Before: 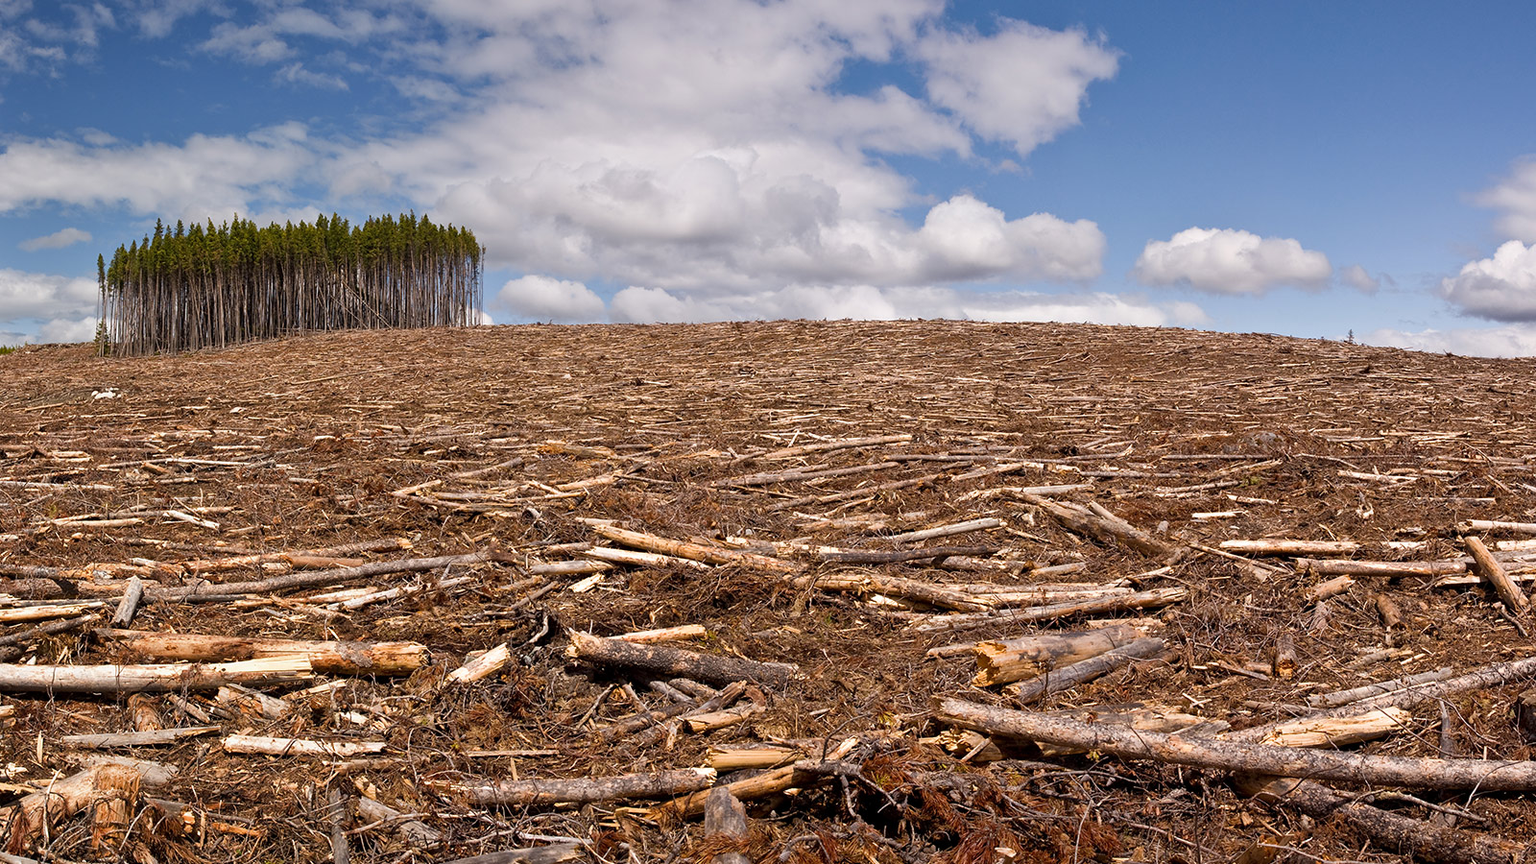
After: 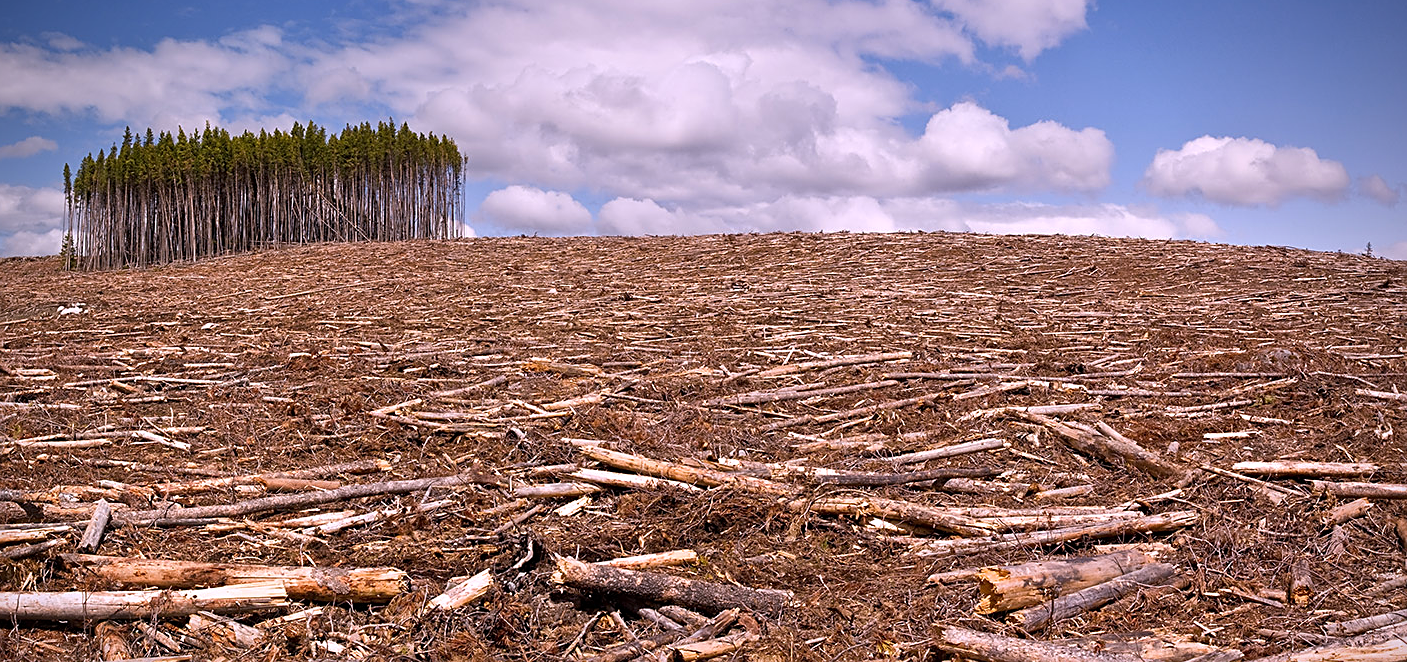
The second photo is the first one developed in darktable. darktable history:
crop and rotate: left 2.425%, top 11.305%, right 9.6%, bottom 15.08%
white balance: red 1.066, blue 1.119
sharpen: on, module defaults
vignetting: brightness -0.629, saturation -0.007, center (-0.028, 0.239)
